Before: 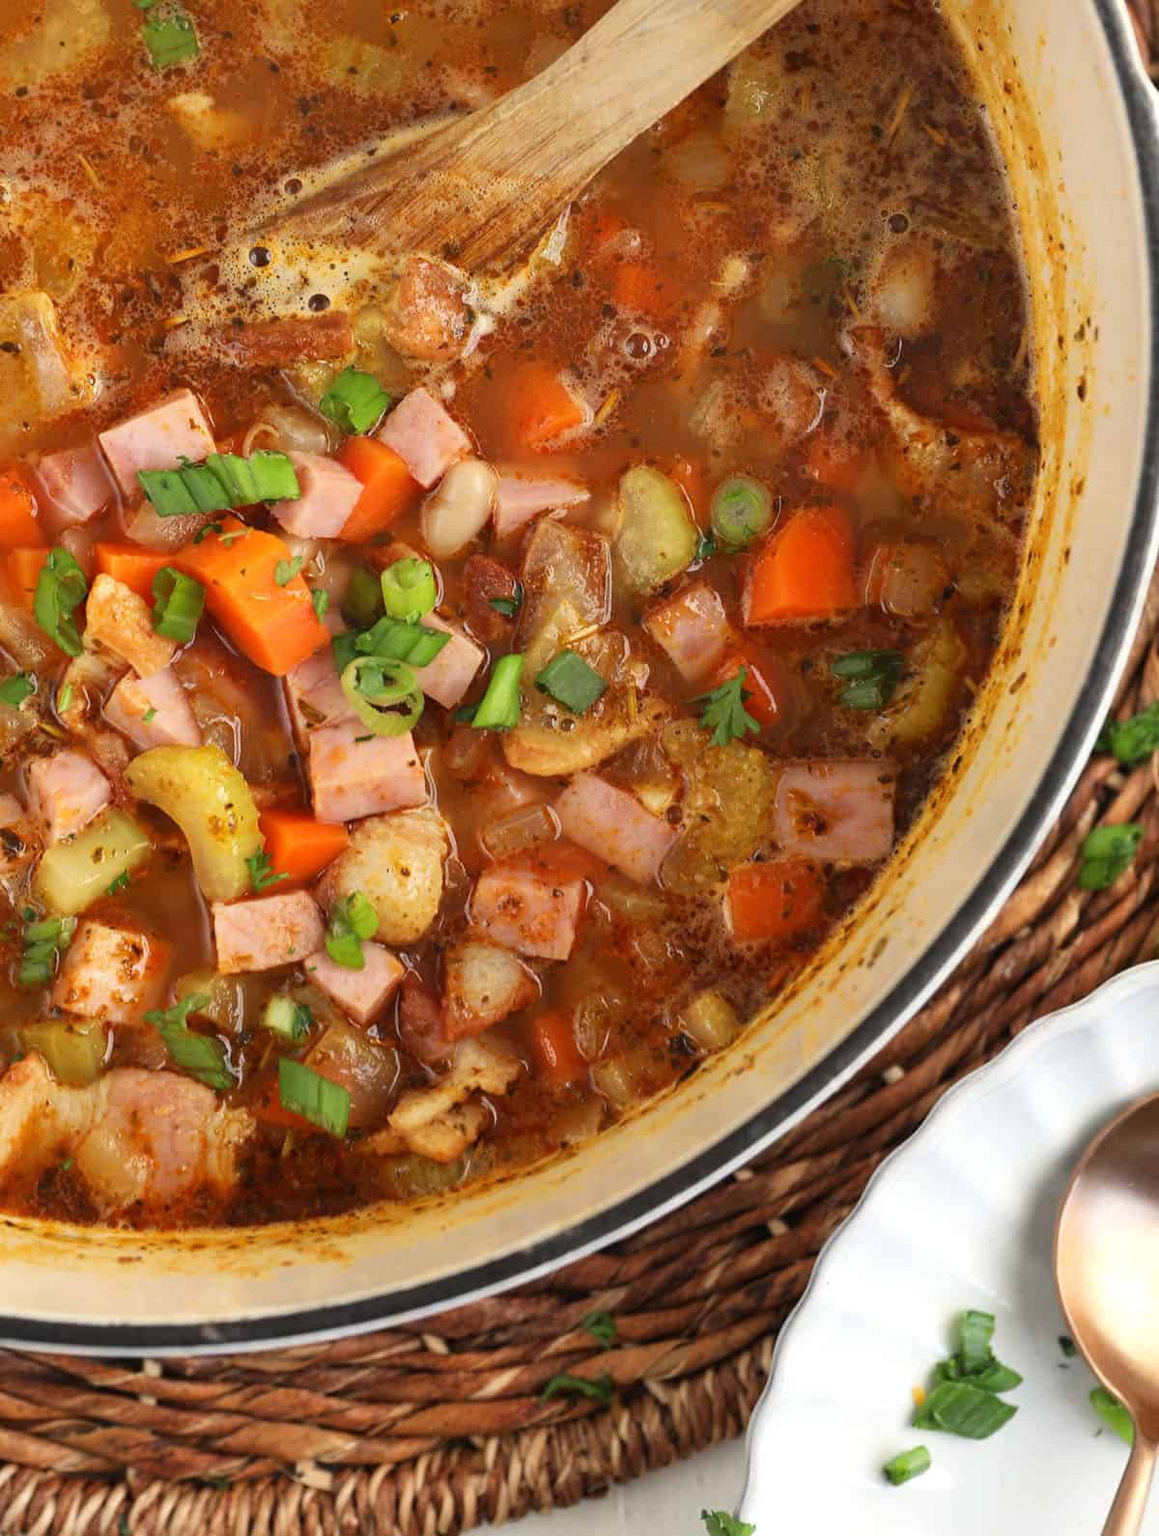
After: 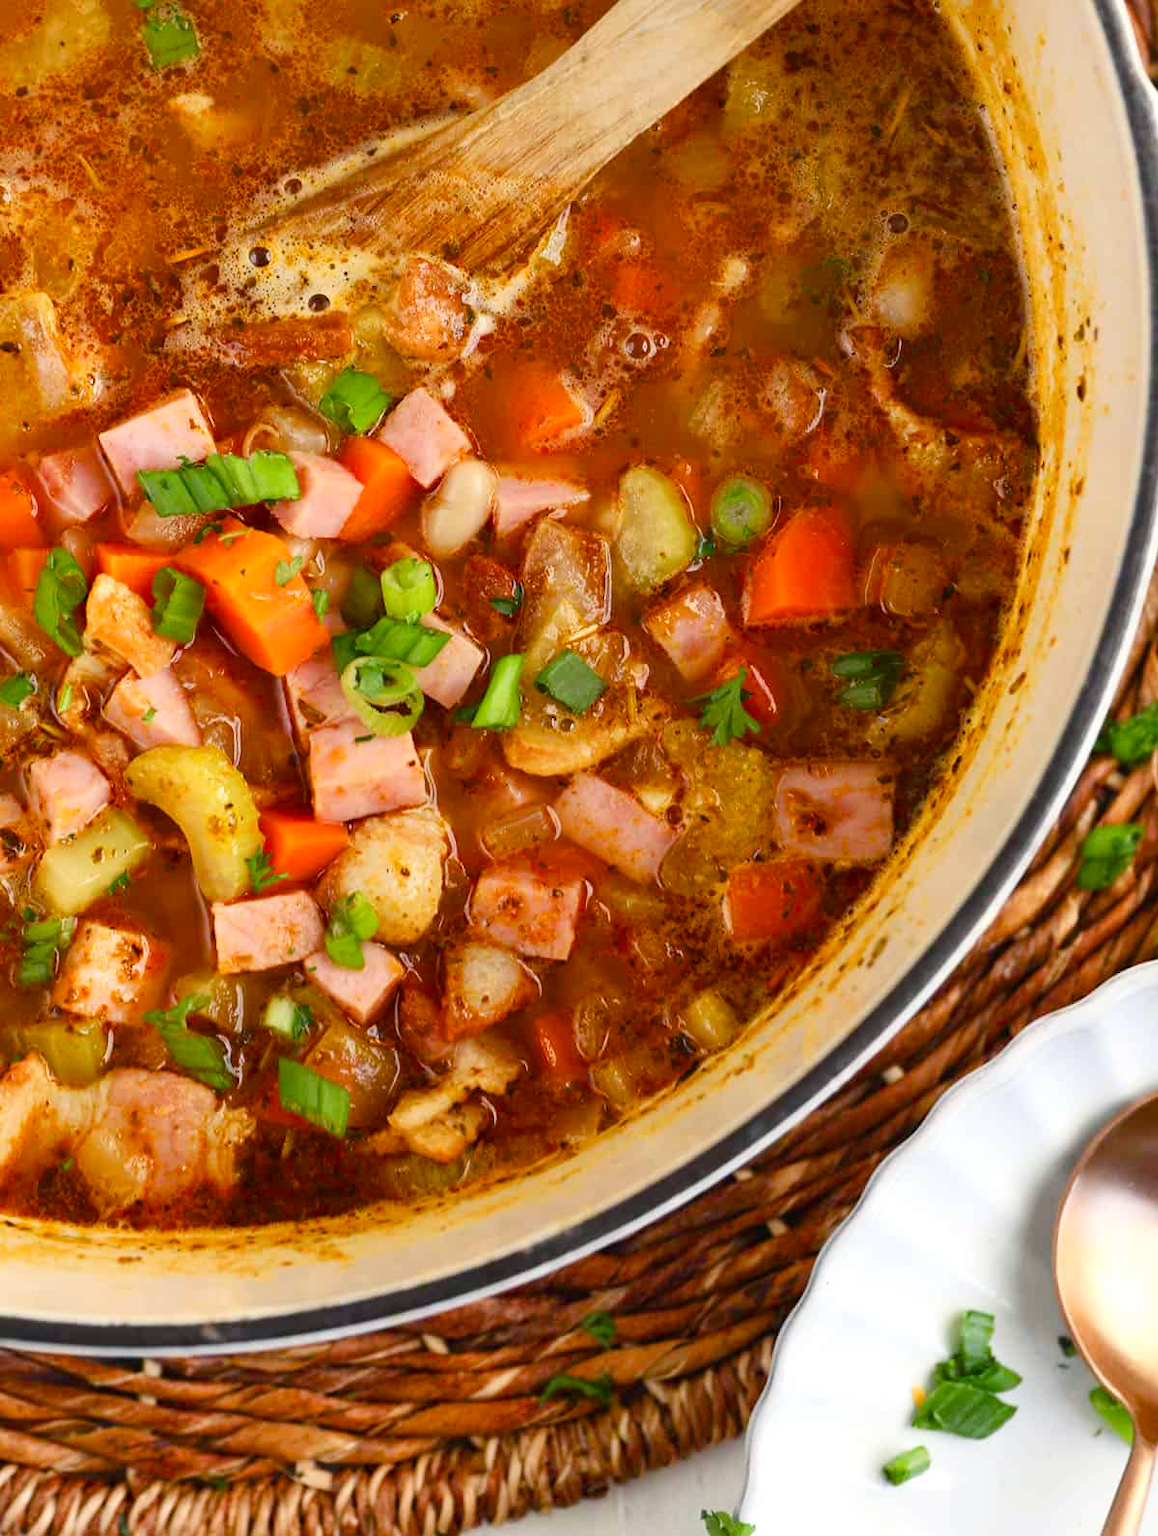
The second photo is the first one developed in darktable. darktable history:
color balance rgb: power › chroma 0.511%, power › hue 262.54°, perceptual saturation grading › global saturation 20%, perceptual saturation grading › highlights -24.846%, perceptual saturation grading › shadows 49.66%, global vibrance 11.223%
contrast brightness saturation: contrast 0.105, brightness 0.039, saturation 0.086
